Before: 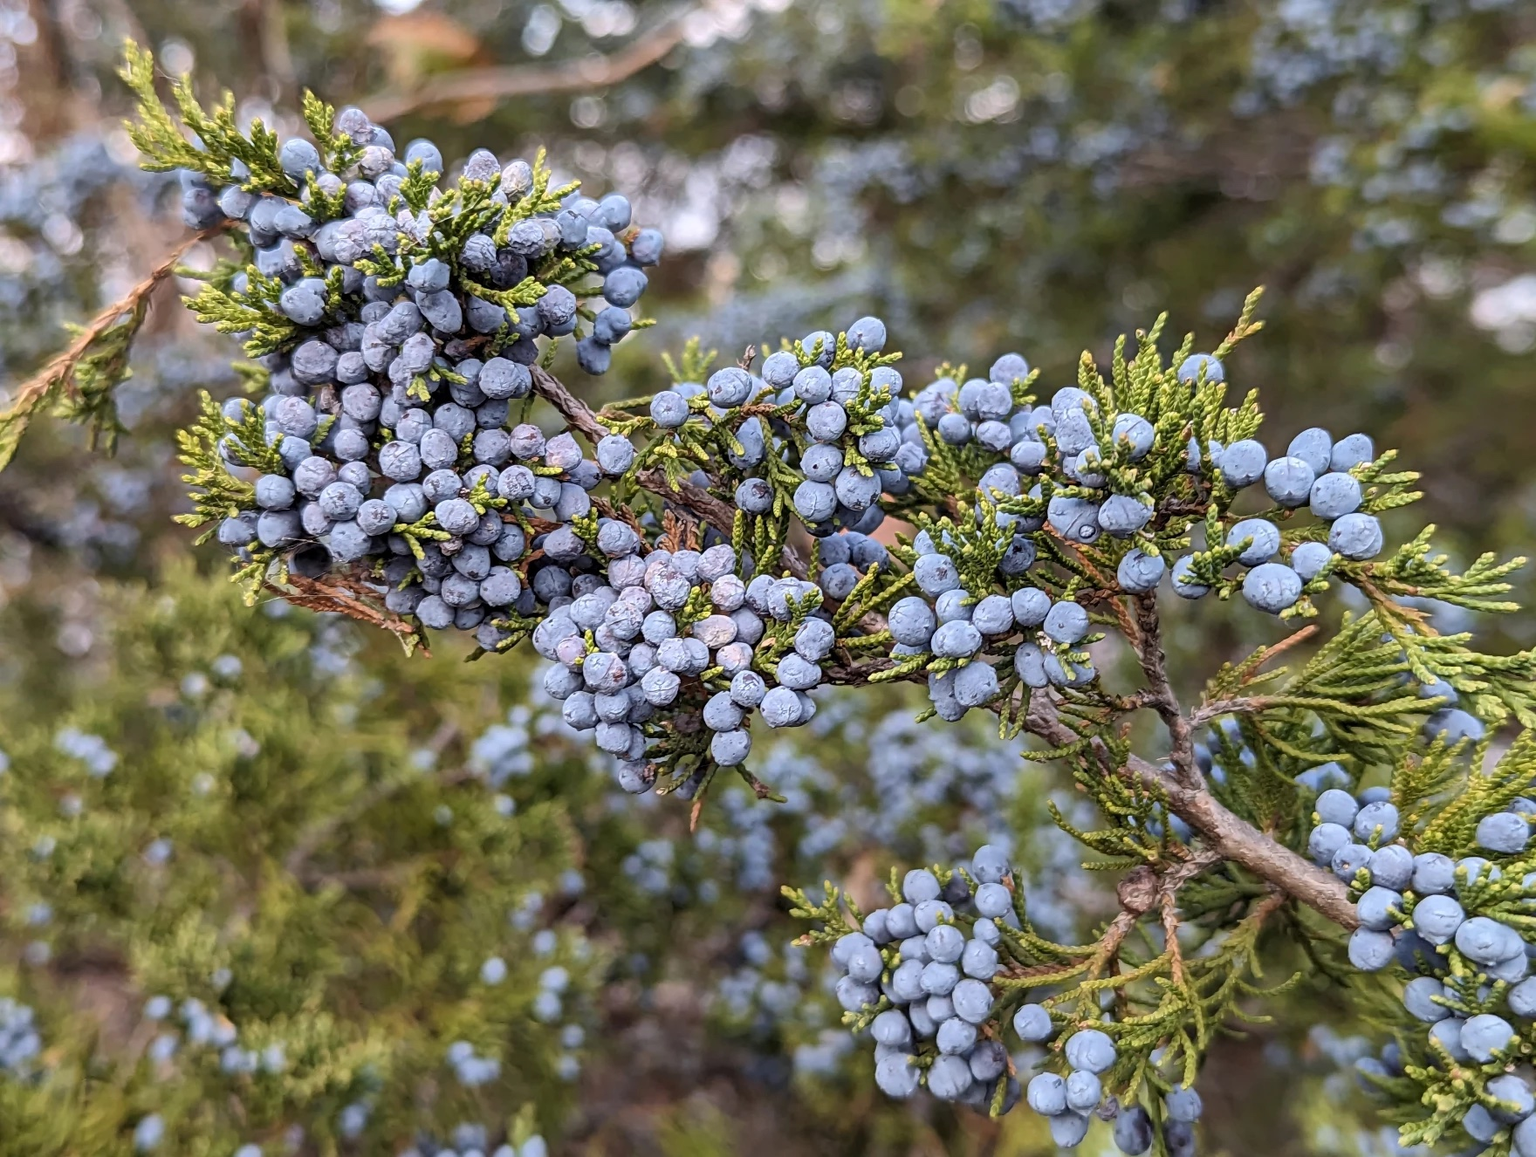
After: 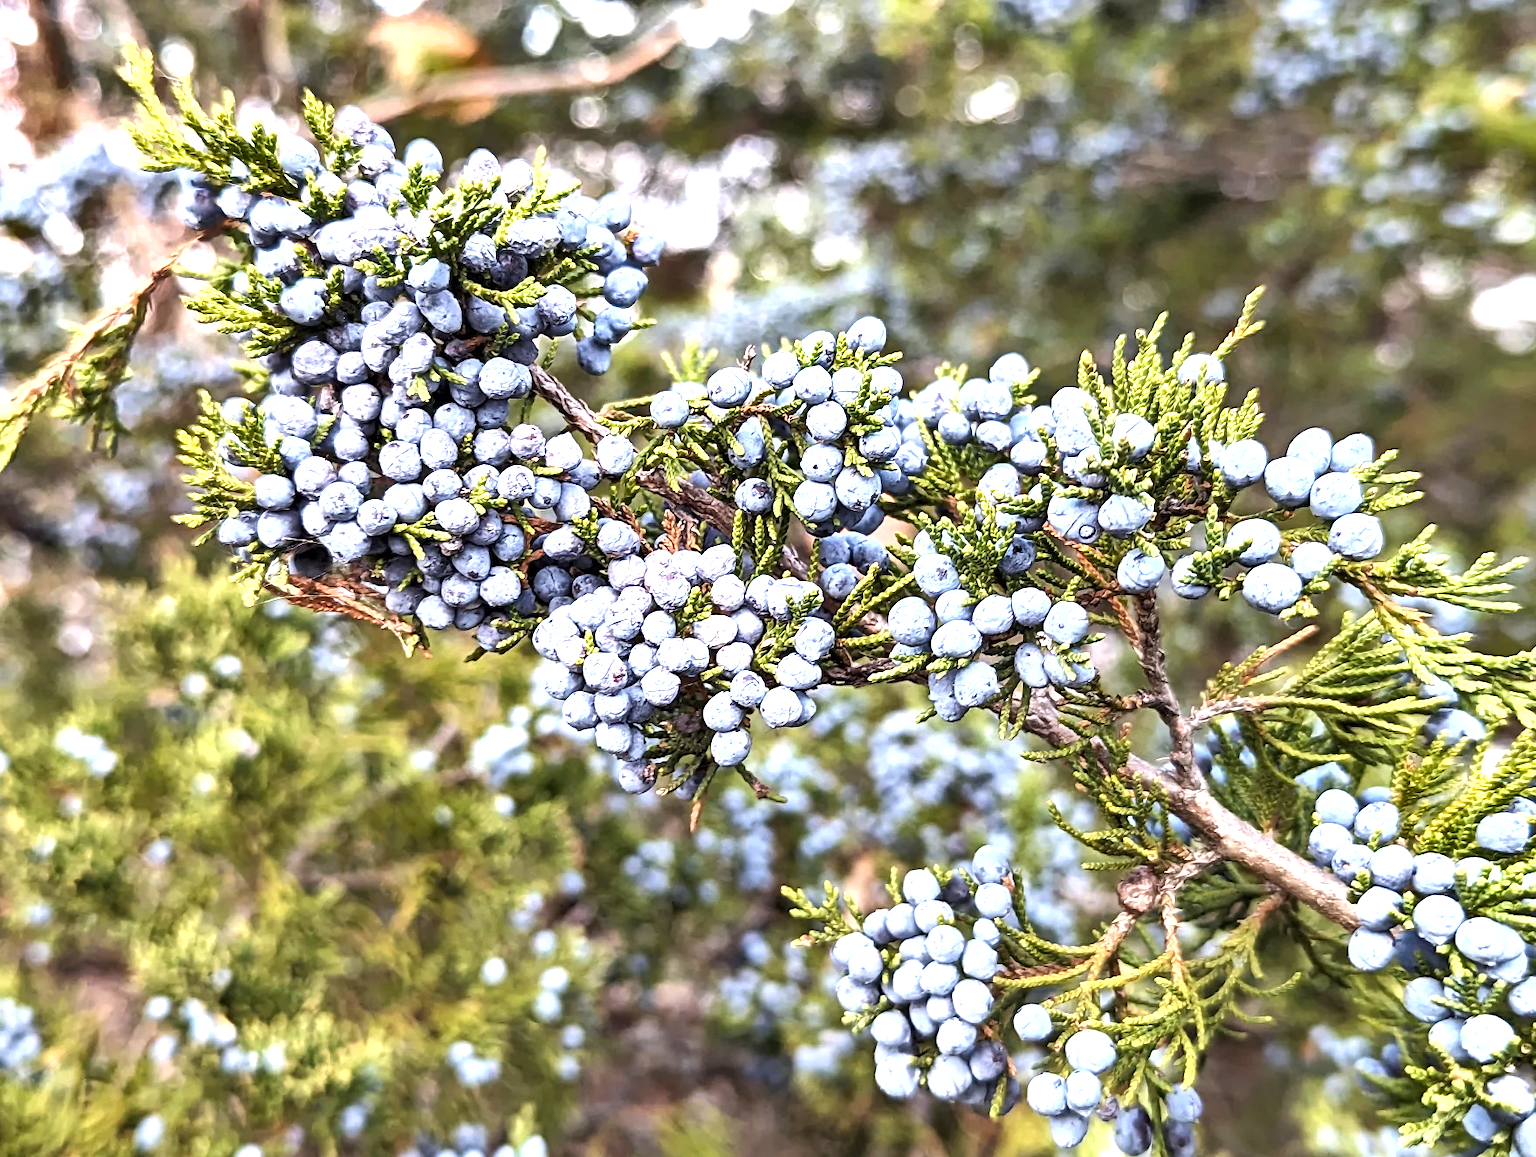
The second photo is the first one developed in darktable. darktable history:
shadows and highlights: low approximation 0.01, soften with gaussian
tone equalizer: -8 EV -0.399 EV, -7 EV -0.362 EV, -6 EV -0.356 EV, -5 EV -0.194 EV, -3 EV 0.256 EV, -2 EV 0.359 EV, -1 EV 0.404 EV, +0 EV 0.416 EV, edges refinement/feathering 500, mask exposure compensation -1.57 EV, preserve details no
exposure: exposure 1 EV, compensate exposure bias true, compensate highlight preservation false
